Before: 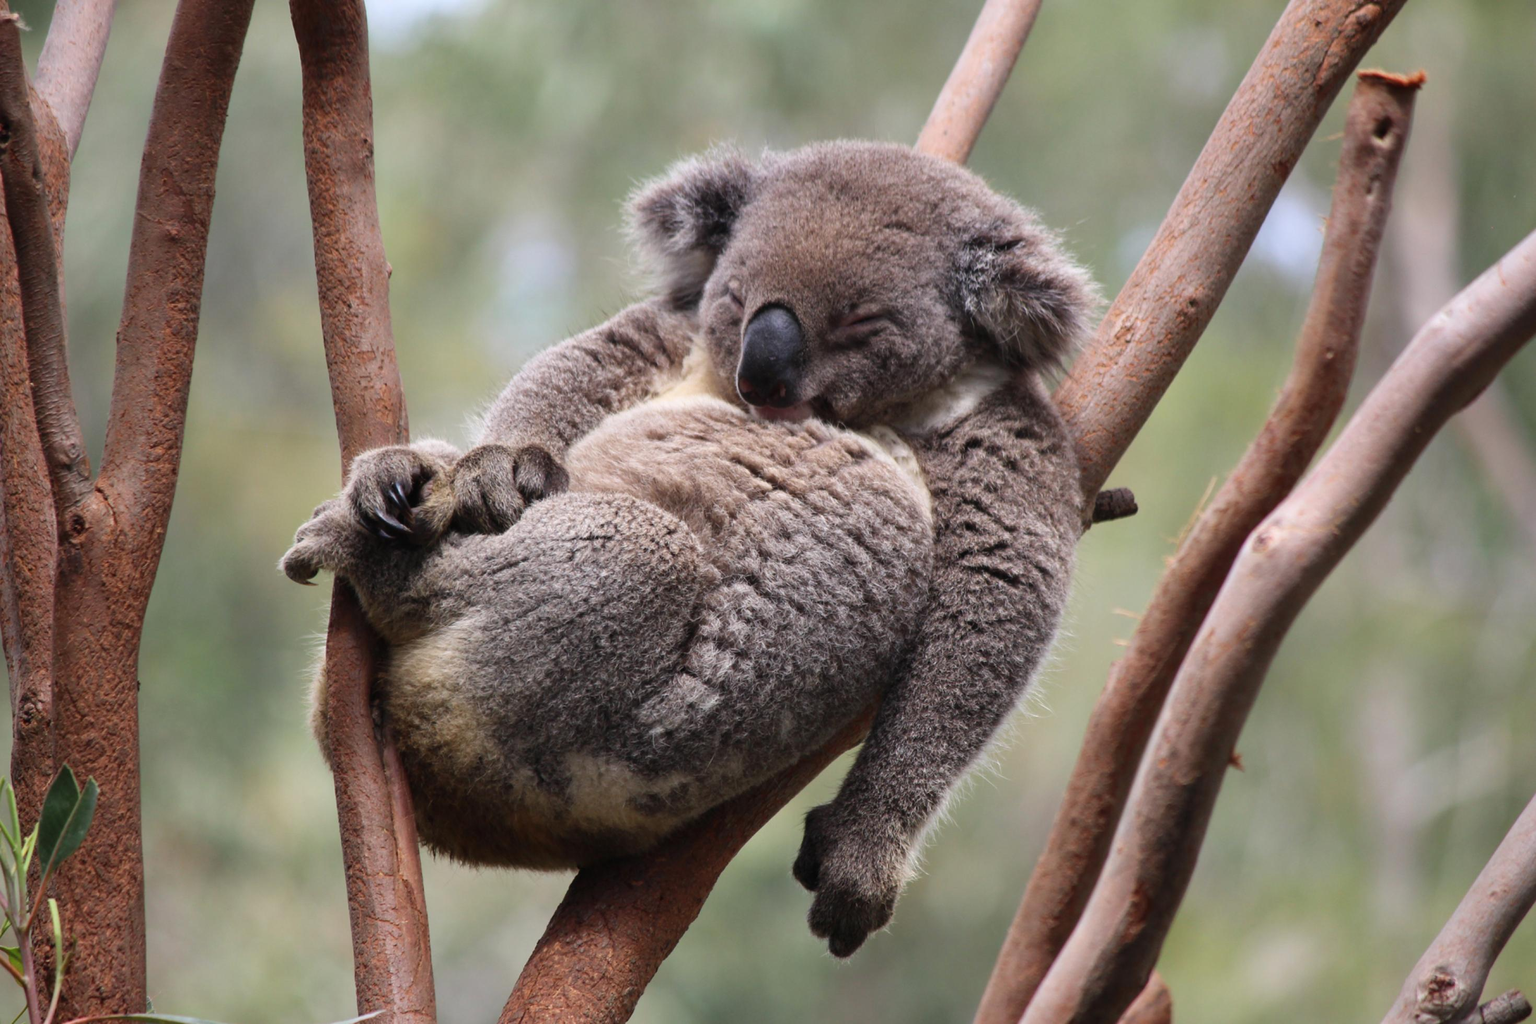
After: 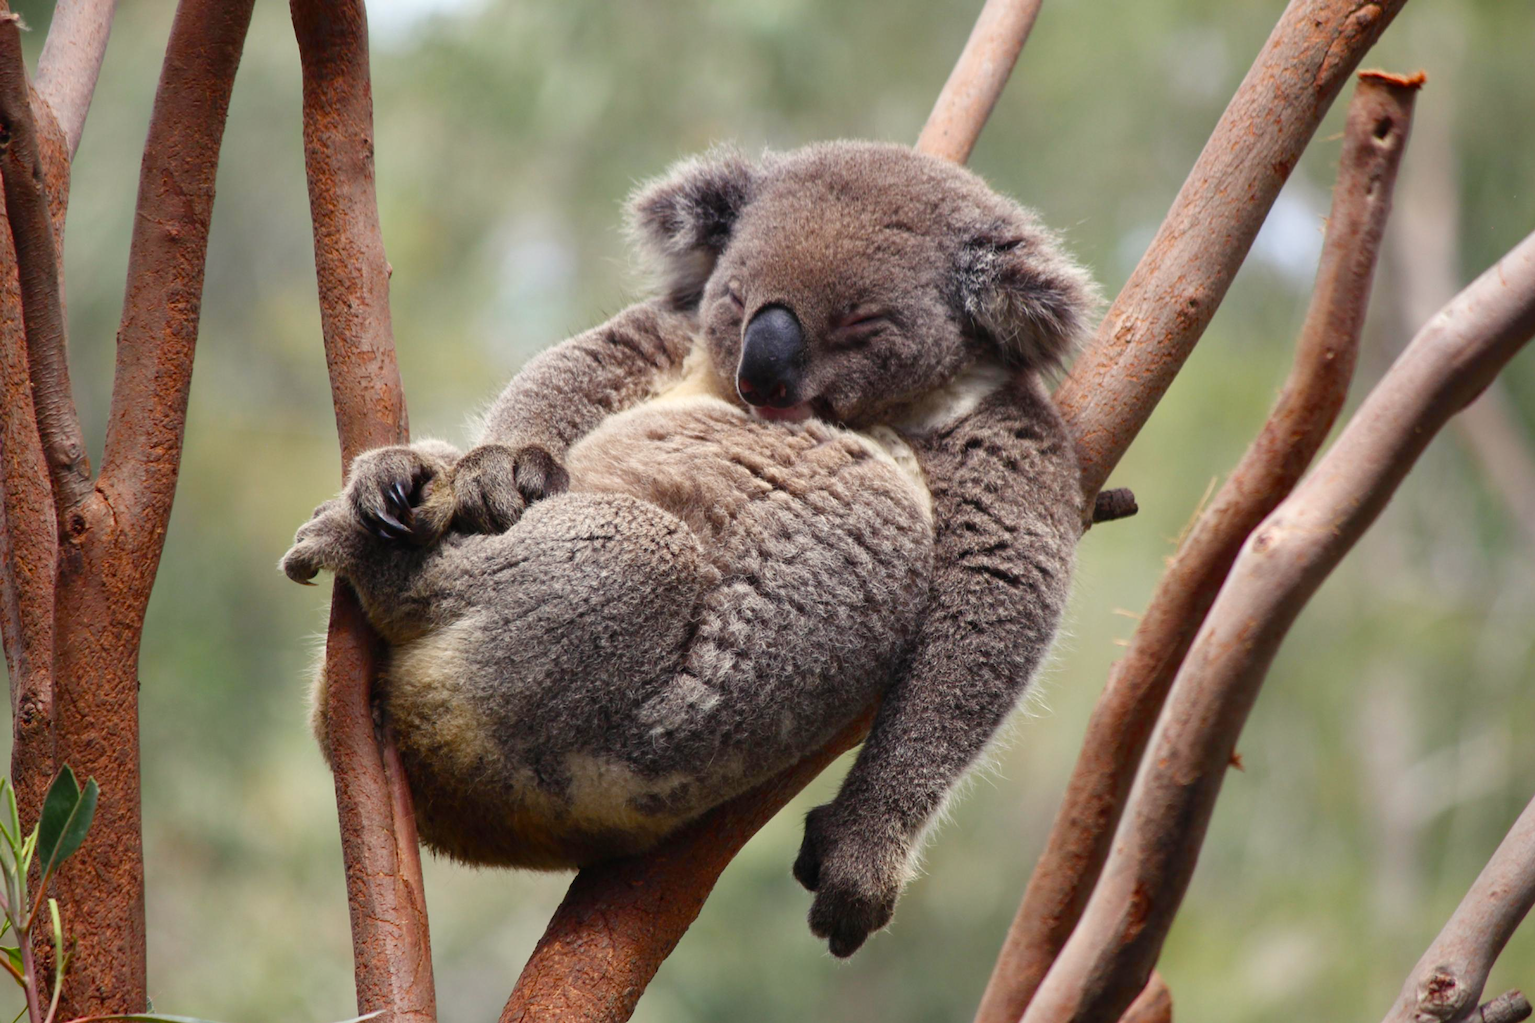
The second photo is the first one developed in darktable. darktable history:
color balance rgb: highlights gain › luminance 5.921%, highlights gain › chroma 2.543%, highlights gain › hue 90.49°, perceptual saturation grading › global saturation 20%, perceptual saturation grading › highlights -14.176%, perceptual saturation grading › shadows 49.772%, global vibrance -23.16%
